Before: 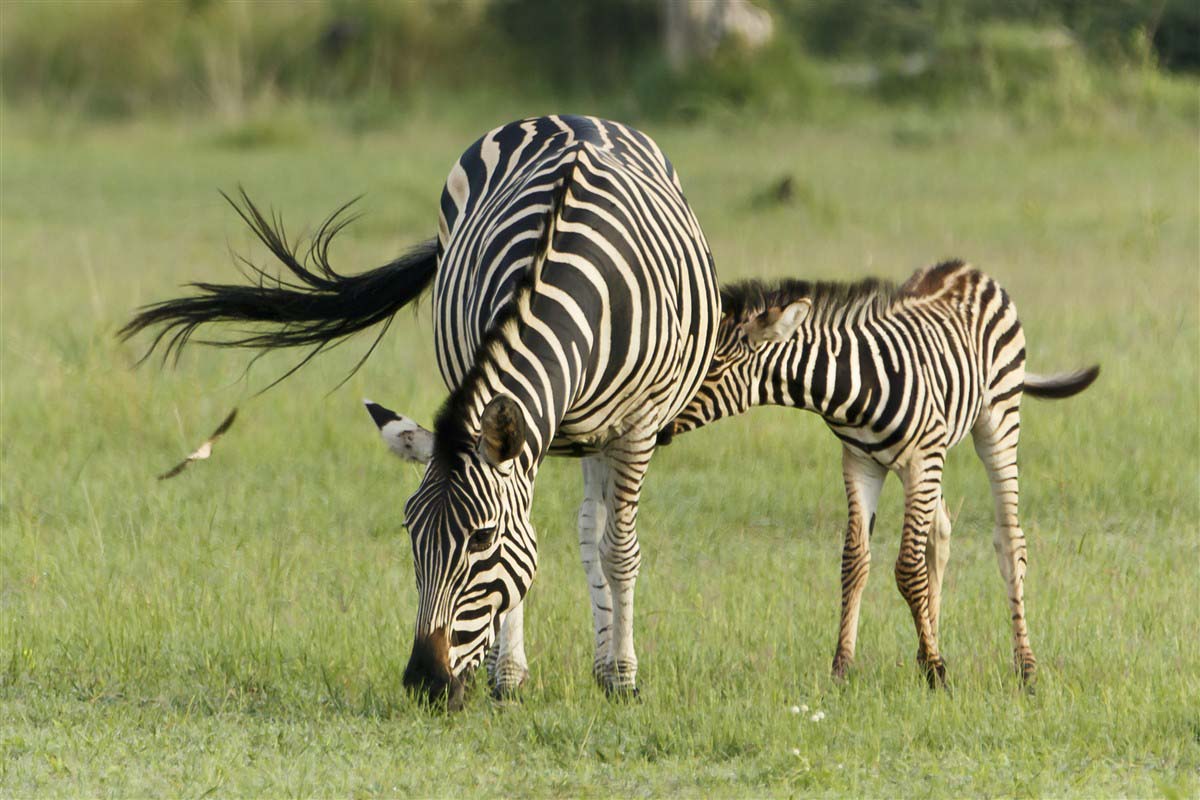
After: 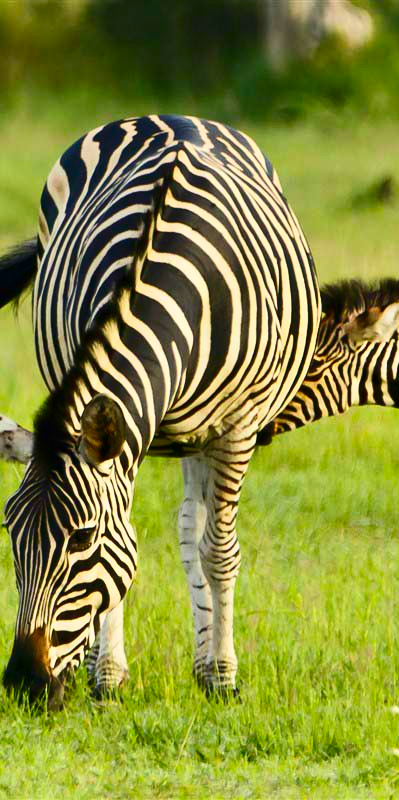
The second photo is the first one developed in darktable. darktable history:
crop: left 33.36%, right 33.36%
contrast brightness saturation: contrast 0.26, brightness 0.02, saturation 0.87
